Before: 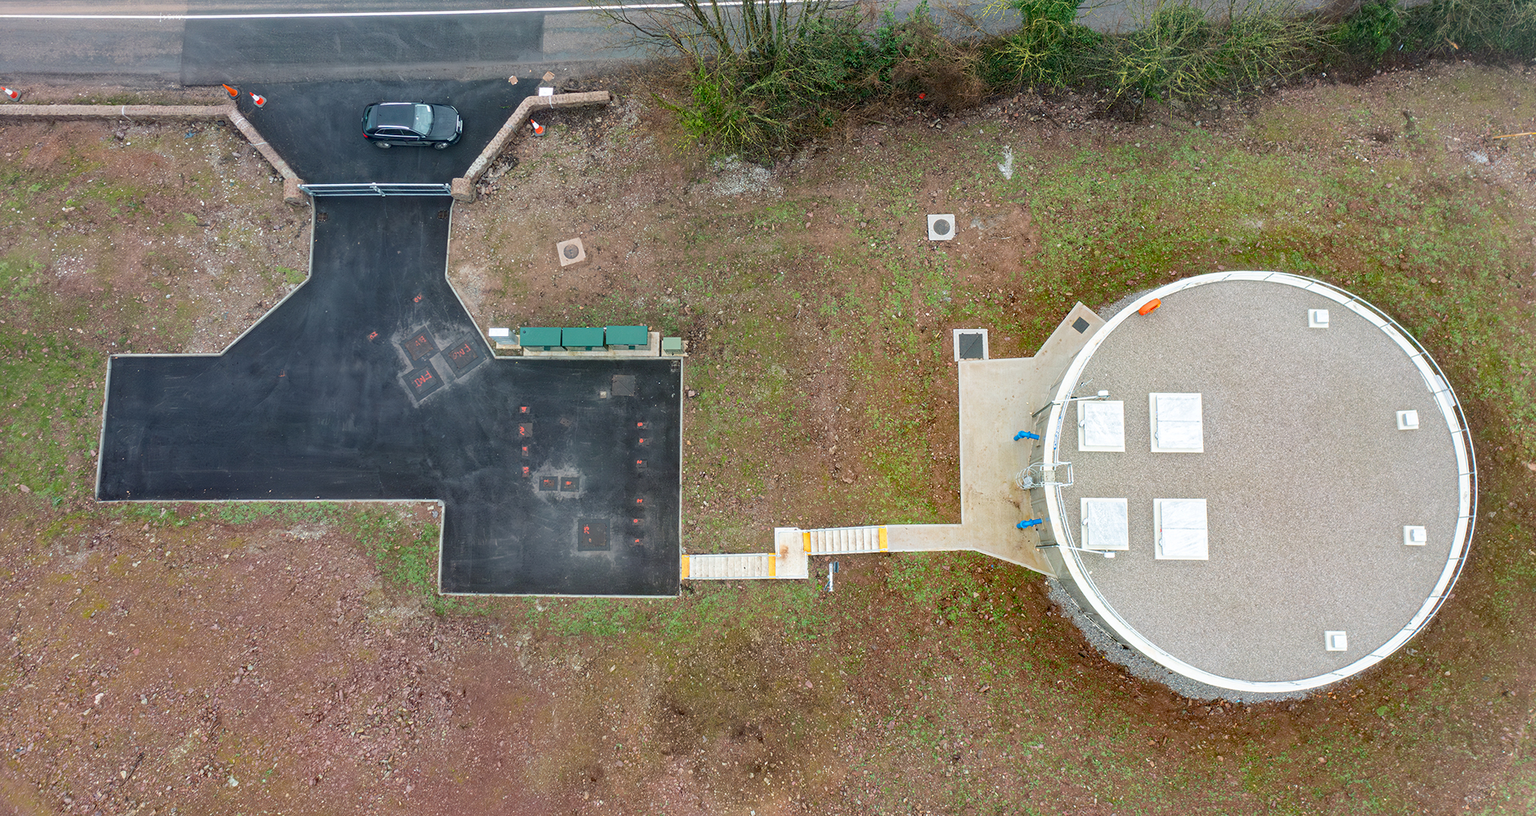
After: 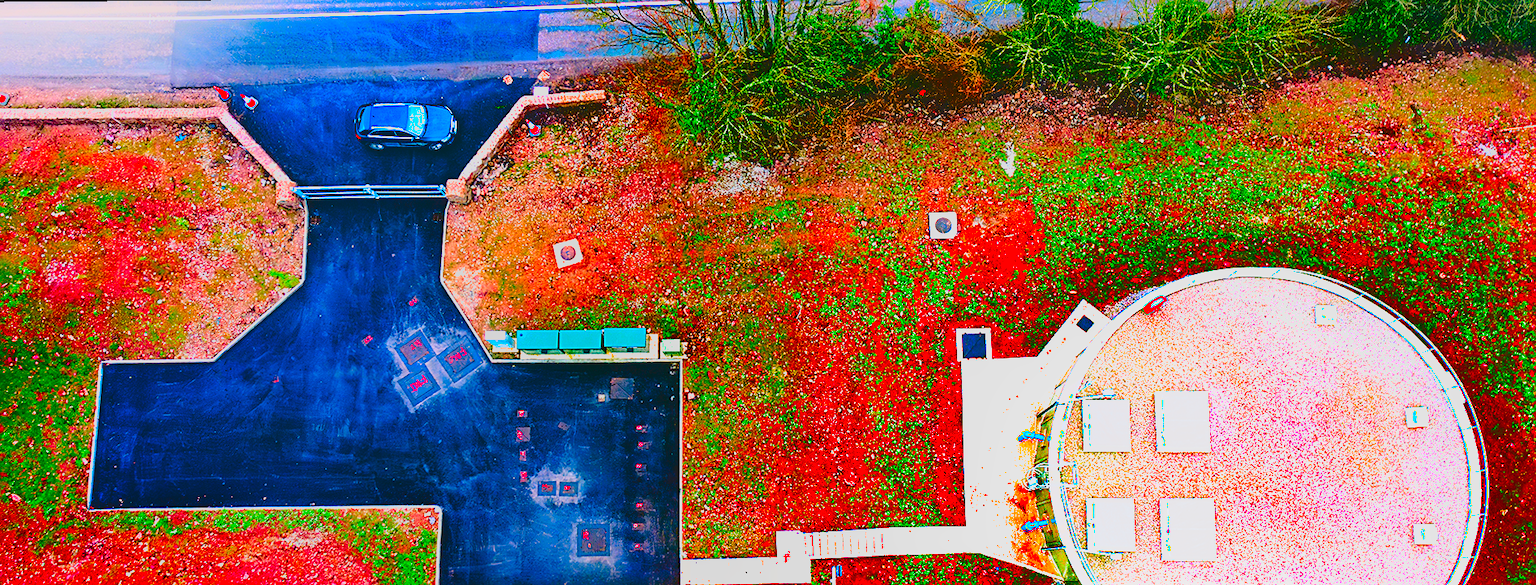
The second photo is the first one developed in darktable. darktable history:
tone curve: curves: ch0 [(0, 0.098) (0.262, 0.324) (0.421, 0.59) (0.54, 0.803) (0.725, 0.922) (0.99, 0.974)], color space Lab, linked channels, preserve colors none
exposure: black level correction 0, exposure 1.625 EV, compensate exposure bias true, compensate highlight preservation false
local contrast: detail 69%
sharpen: on, module defaults
shadows and highlights: radius 123.98, shadows 100, white point adjustment -3, highlights -100, highlights color adjustment 89.84%, soften with gaussian
color balance rgb: shadows lift › chroma 2%, shadows lift › hue 135.47°, highlights gain › chroma 2%, highlights gain › hue 291.01°, global offset › luminance 0.5%, perceptual saturation grading › global saturation -10.8%, perceptual saturation grading › highlights -26.83%, perceptual saturation grading › shadows 21.25%, perceptual brilliance grading › highlights 17.77%, perceptual brilliance grading › mid-tones 31.71%, perceptual brilliance grading › shadows -31.01%, global vibrance 24.91%
rotate and perspective: rotation -0.45°, automatic cropping original format, crop left 0.008, crop right 0.992, crop top 0.012, crop bottom 0.988
crop: bottom 28.576%
